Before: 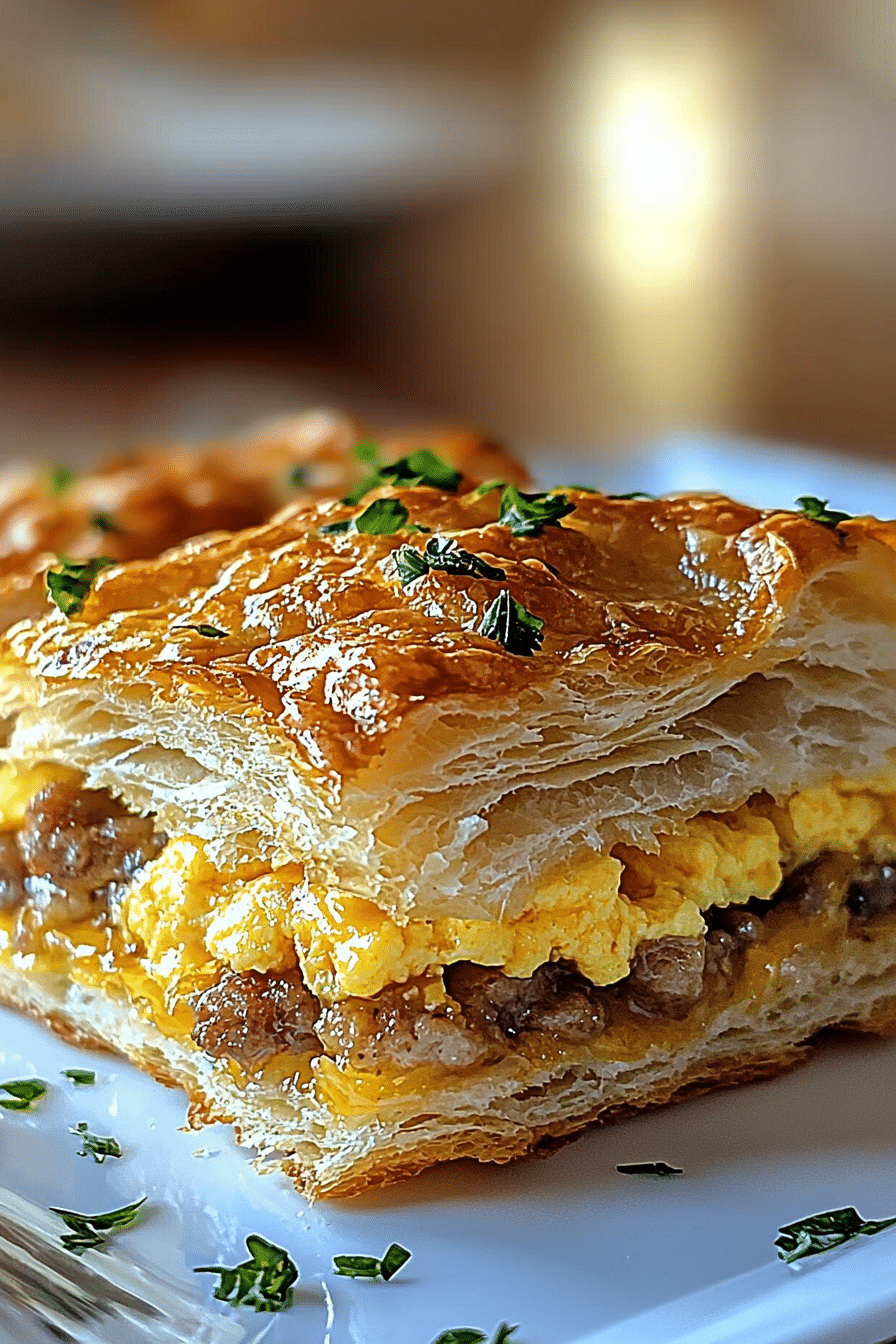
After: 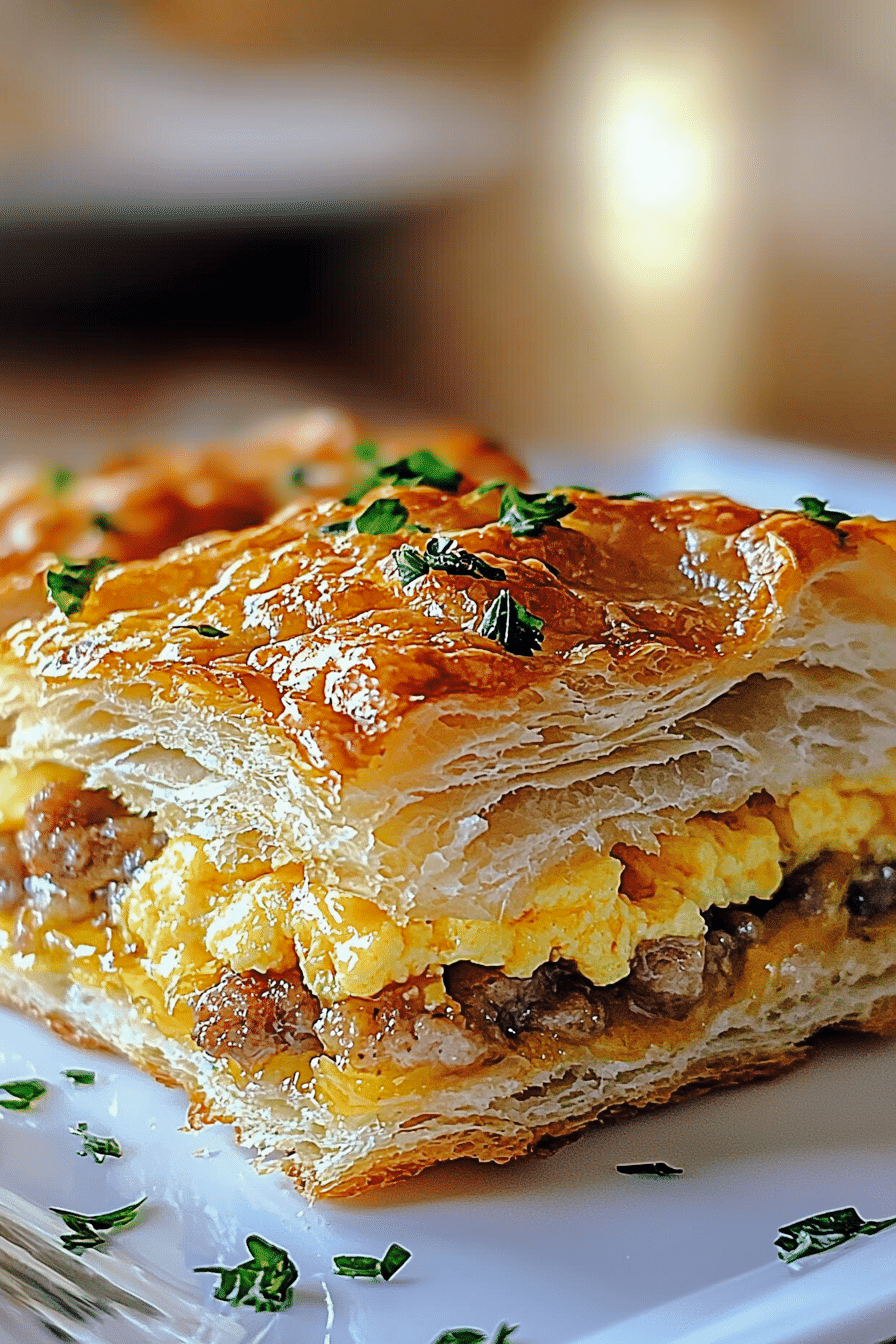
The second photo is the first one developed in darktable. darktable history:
tone curve: curves: ch0 [(0, 0) (0.003, 0.004) (0.011, 0.01) (0.025, 0.025) (0.044, 0.042) (0.069, 0.064) (0.1, 0.093) (0.136, 0.13) (0.177, 0.182) (0.224, 0.241) (0.277, 0.322) (0.335, 0.409) (0.399, 0.482) (0.468, 0.551) (0.543, 0.606) (0.623, 0.672) (0.709, 0.73) (0.801, 0.81) (0.898, 0.885) (1, 1)], preserve colors none
color look up table: target L [94.89, 89.03, 89.4, 84.5, 76.74, 72.17, 67.07, 58.82, 49.13, 39.31, 39.58, 22.95, 3.731, 200.98, 82.23, 76.11, 62.26, 59.24, 57.97, 50.18, 51.62, 42.1, 41.63, 30.79, 27.72, 21.38, 95.11, 74.68, 73.37, 63.22, 68.85, 59.03, 55.67, 57.9, 45.87, 39.78, 48.4, 42.2, 37.39, 25.29, 25.38, 15.21, 3.038, 87.97, 68.94, 59.62, 62.18, 48.63, 33.53], target a [-8.287, -28.96, -32.21, -57.85, -6.52, -9.552, -23.22, -66.99, -27.31, -29.4, -36.68, -22.84, -5.569, 0, 8.685, 36.12, 46.85, 14.58, 70.56, 32.93, 73.71, 33.07, 68.52, 5.746, -0.575, 34.03, 3.578, 24.28, 40.14, 39.1, 66.07, 7.65, 78.74, 52.55, 32.79, 6.433, 32.39, 59.51, 61.15, 8.026, 31.59, 26.58, 7.816, -43.38, -20.73, 4.53, -43.81, -24.38, -13.57], target b [32.69, 52.84, 17.28, 21.34, 30.93, 2.346, 60.86, 48.65, 18.53, 35.05, 26.36, 19.28, 2.624, -0.001, 71.62, 7.758, 54.19, 16.36, 33.35, 25.34, 18.46, 45.03, 51.48, 2.699, 29.38, 23.88, -3.944, -30.12, -31.66, -9.566, -36.51, -54.82, -18.73, -55.61, -36.09, -50.43, -65.71, -51.08, -1.852, -22.8, -64.96, -47.54, -14.47, -13.8, -33.76, -21.01, -2.921, -20.11, -2.481], num patches 49
